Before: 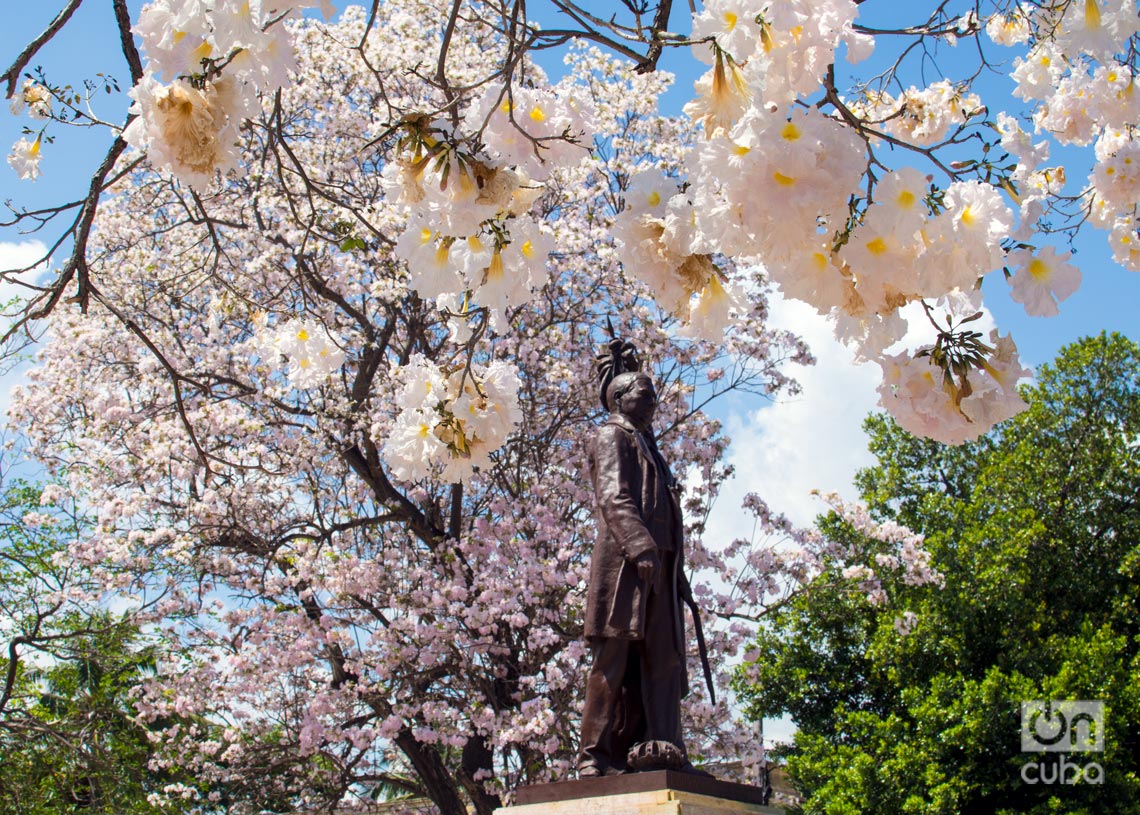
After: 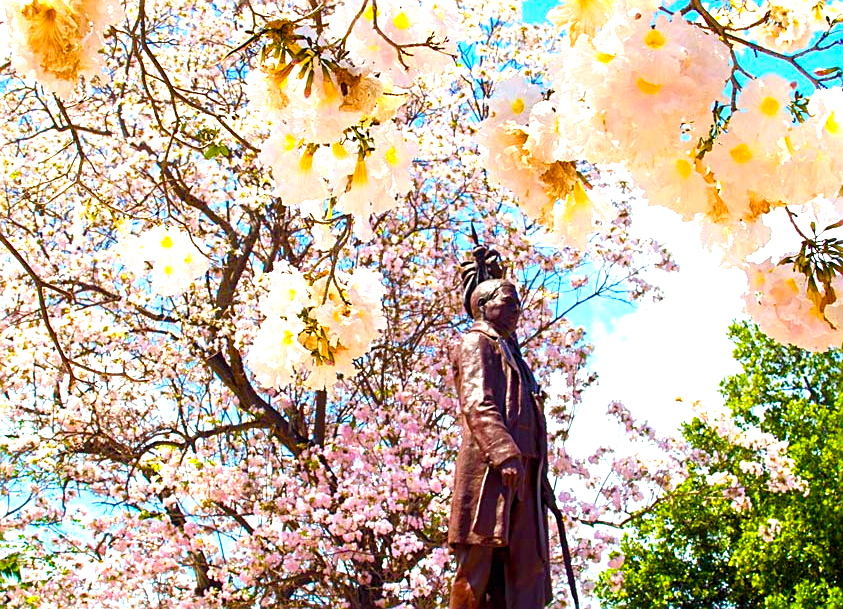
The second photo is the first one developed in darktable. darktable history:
color correction: highlights b* 0.004, saturation 1.1
exposure: black level correction 0, exposure 1.001 EV, compensate highlight preservation false
crop and rotate: left 11.948%, top 11.44%, right 14.036%, bottom 13.767%
tone equalizer: on, module defaults
sharpen: on, module defaults
contrast brightness saturation: contrast 0.043, saturation 0.155
color balance rgb: shadows lift › chroma 5.147%, shadows lift › hue 238.47°, power › chroma 2.474%, power › hue 69.02°, perceptual saturation grading › global saturation 20%, perceptual saturation grading › highlights -25.88%, perceptual saturation grading › shadows 49.334%, global vibrance 44.154%
